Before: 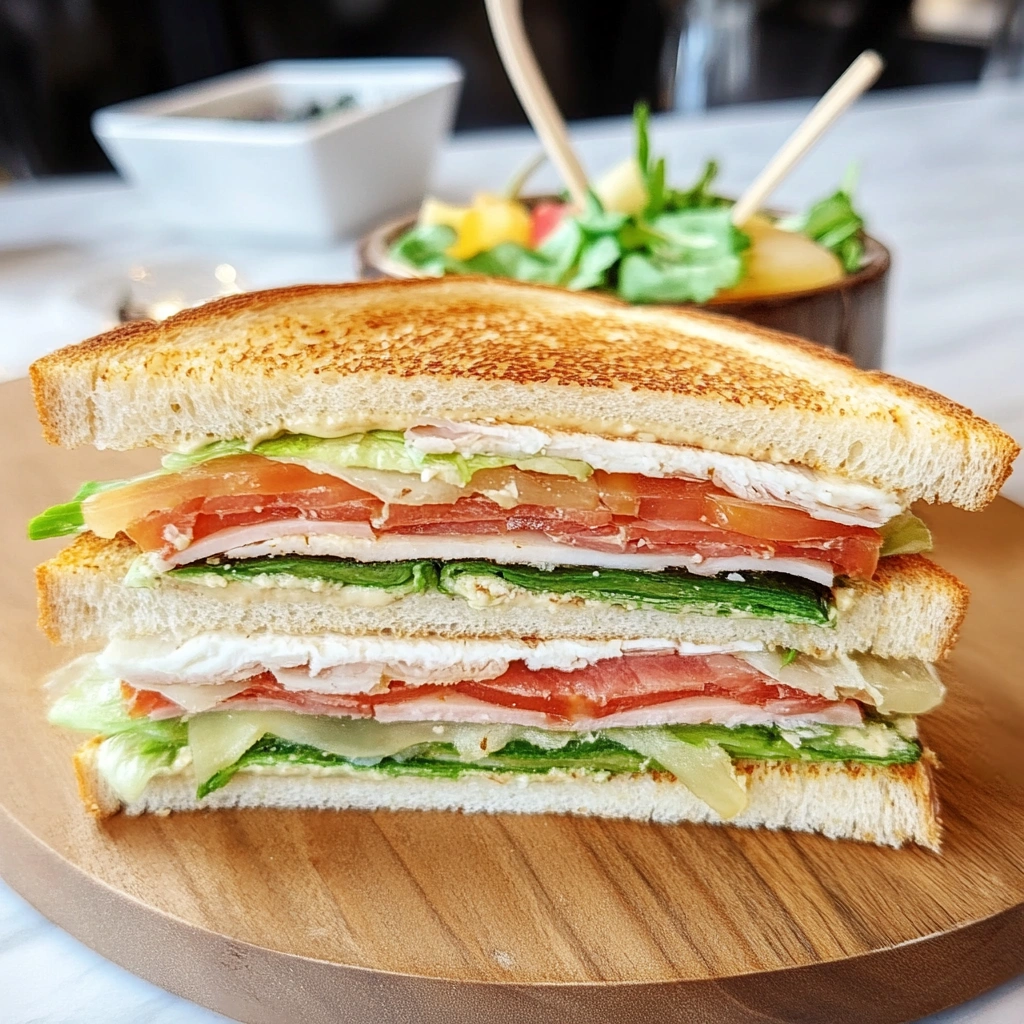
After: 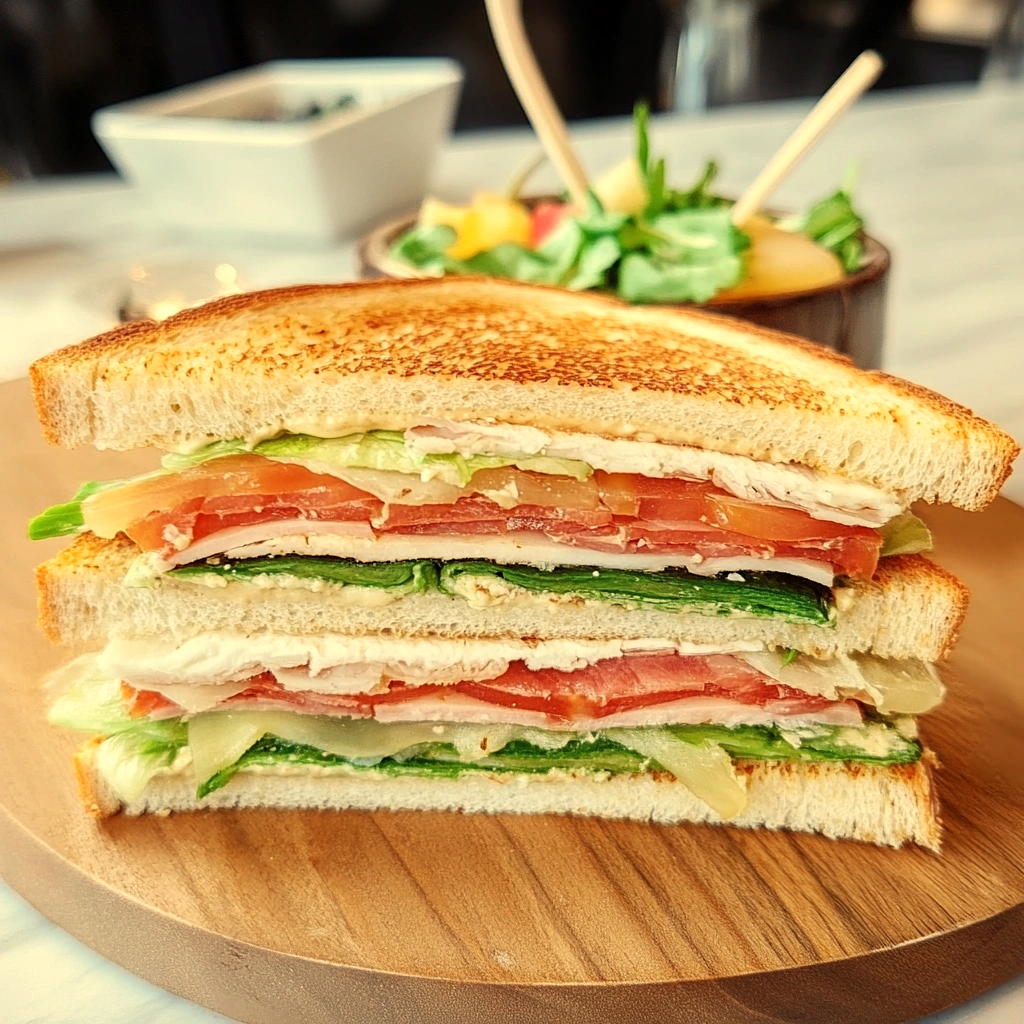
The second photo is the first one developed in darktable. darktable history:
sharpen: radius 5.325, amount 0.312, threshold 26.433
white balance: red 1.08, blue 0.791
